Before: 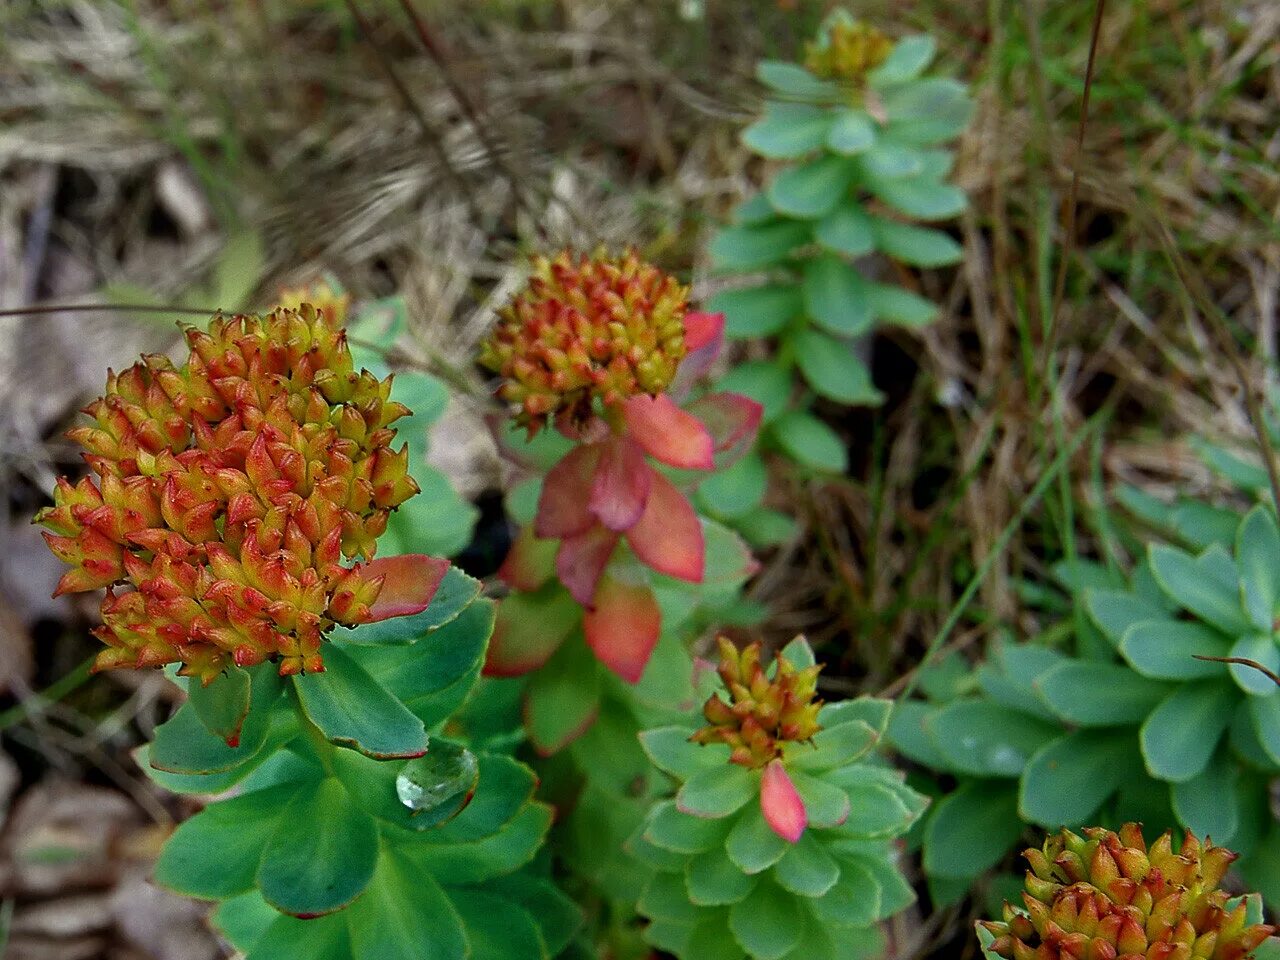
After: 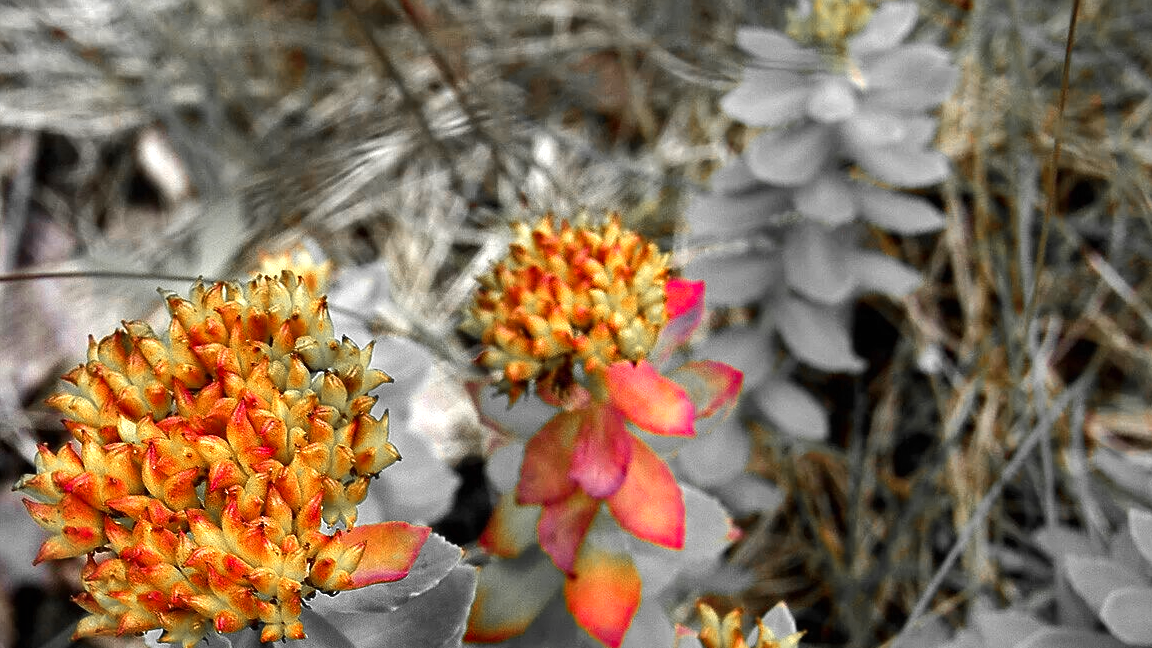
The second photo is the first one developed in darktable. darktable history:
crop: left 1.509%, top 3.452%, right 7.696%, bottom 28.452%
color balance rgb: perceptual saturation grading › global saturation 20%, global vibrance 20%
tone equalizer: -8 EV -0.417 EV, -7 EV -0.389 EV, -6 EV -0.333 EV, -5 EV -0.222 EV, -3 EV 0.222 EV, -2 EV 0.333 EV, -1 EV 0.389 EV, +0 EV 0.417 EV, edges refinement/feathering 500, mask exposure compensation -1.57 EV, preserve details no
shadows and highlights: shadows 49, highlights -41, soften with gaussian
vignetting: fall-off start 91.19%
exposure: black level correction 0, exposure 0.7 EV, compensate exposure bias true, compensate highlight preservation false
color zones: curves: ch0 [(0, 0.447) (0.184, 0.543) (0.323, 0.476) (0.429, 0.445) (0.571, 0.443) (0.714, 0.451) (0.857, 0.452) (1, 0.447)]; ch1 [(0, 0.464) (0.176, 0.46) (0.287, 0.177) (0.429, 0.002) (0.571, 0) (0.714, 0) (0.857, 0) (1, 0.464)], mix 20%
